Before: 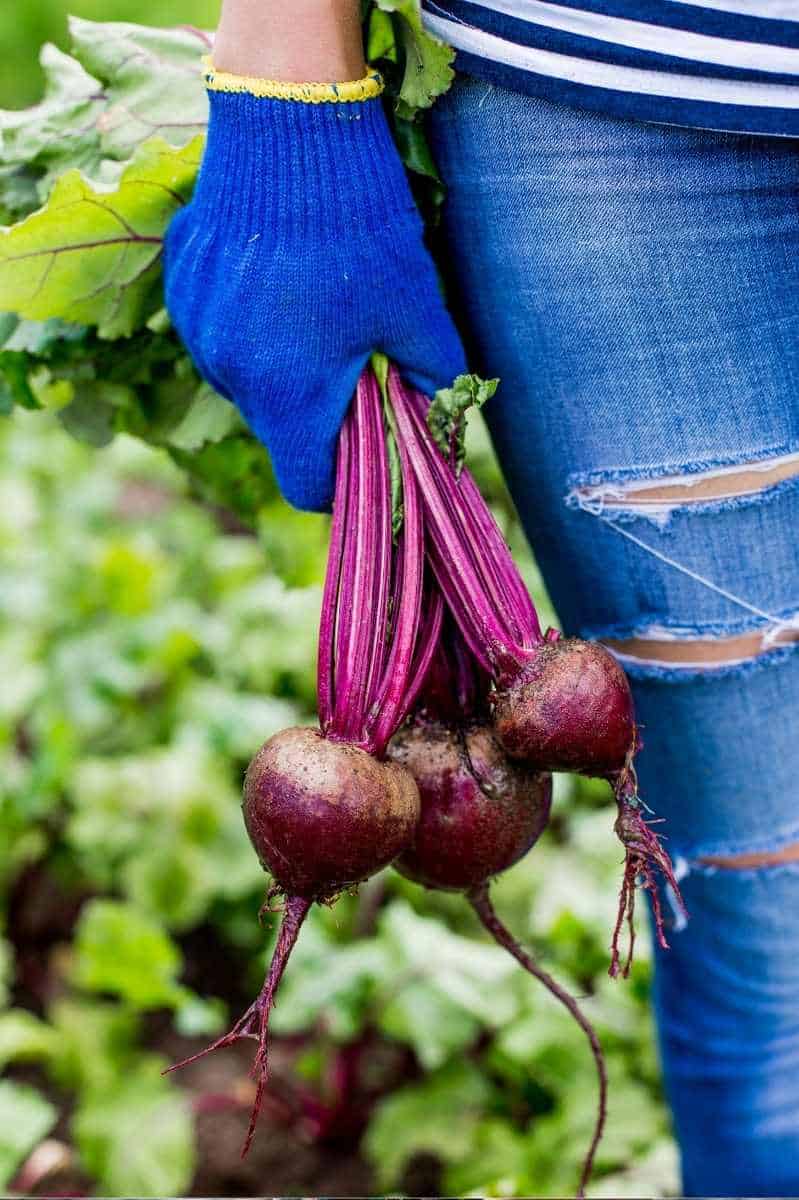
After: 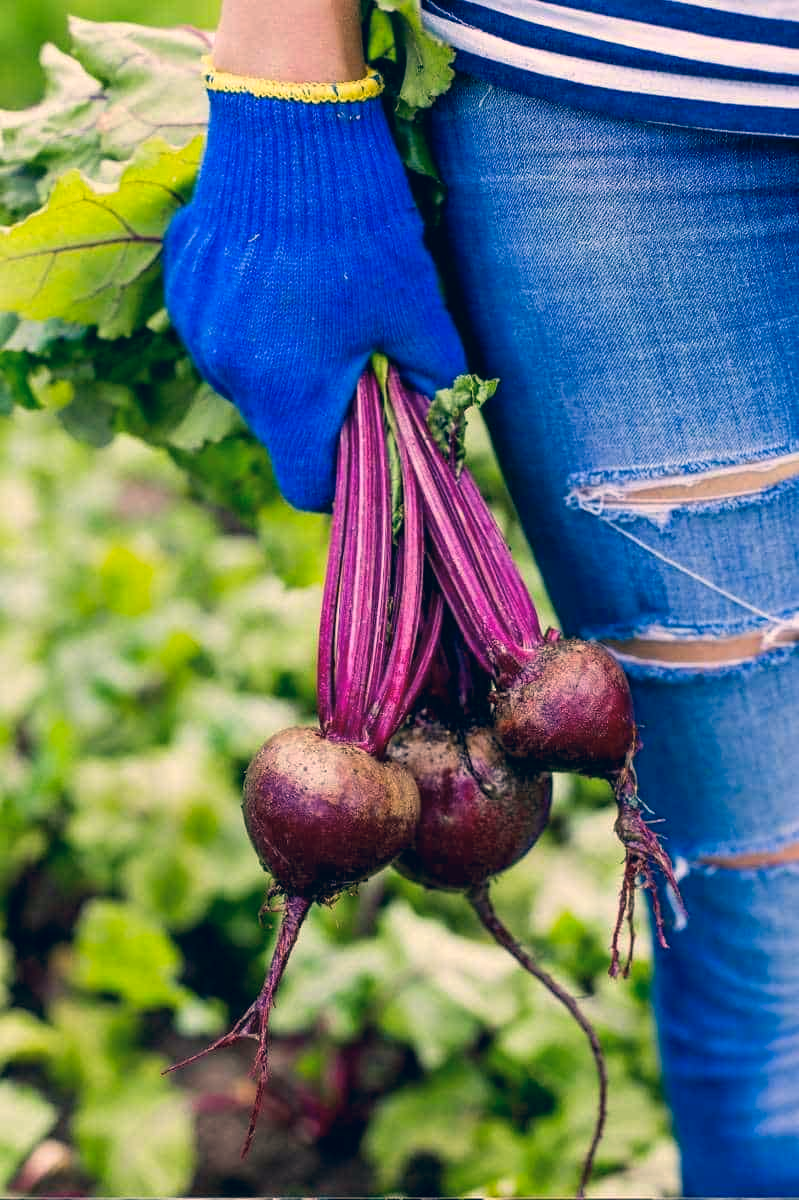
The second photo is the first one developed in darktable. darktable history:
color correction: highlights a* 10.33, highlights b* 13.89, shadows a* -10.35, shadows b* -15.03
